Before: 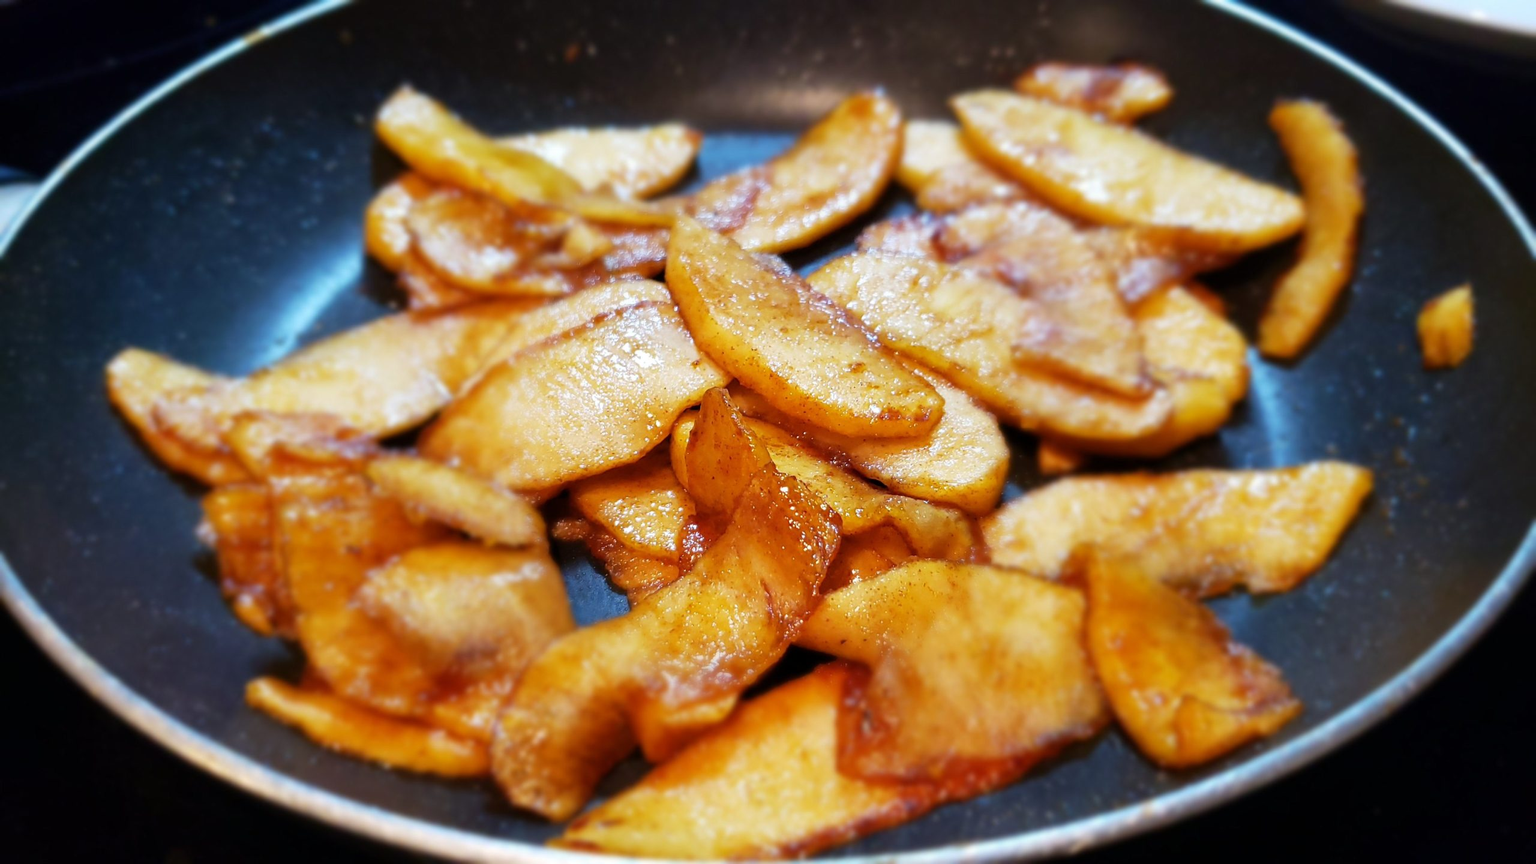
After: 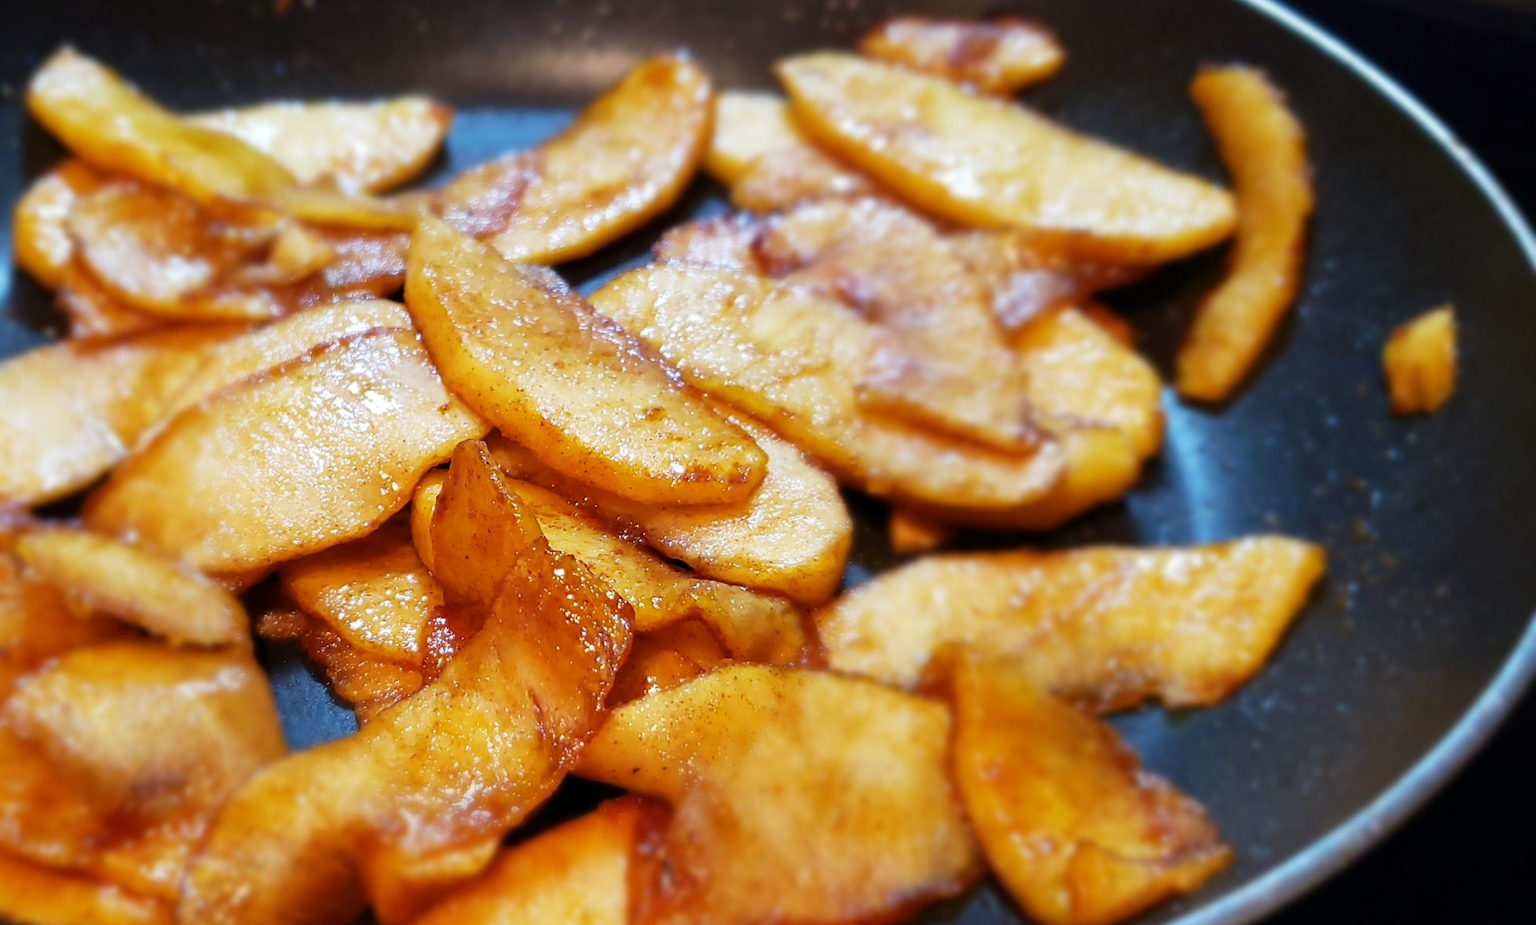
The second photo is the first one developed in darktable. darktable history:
white balance: emerald 1
crop: left 23.095%, top 5.827%, bottom 11.854%
